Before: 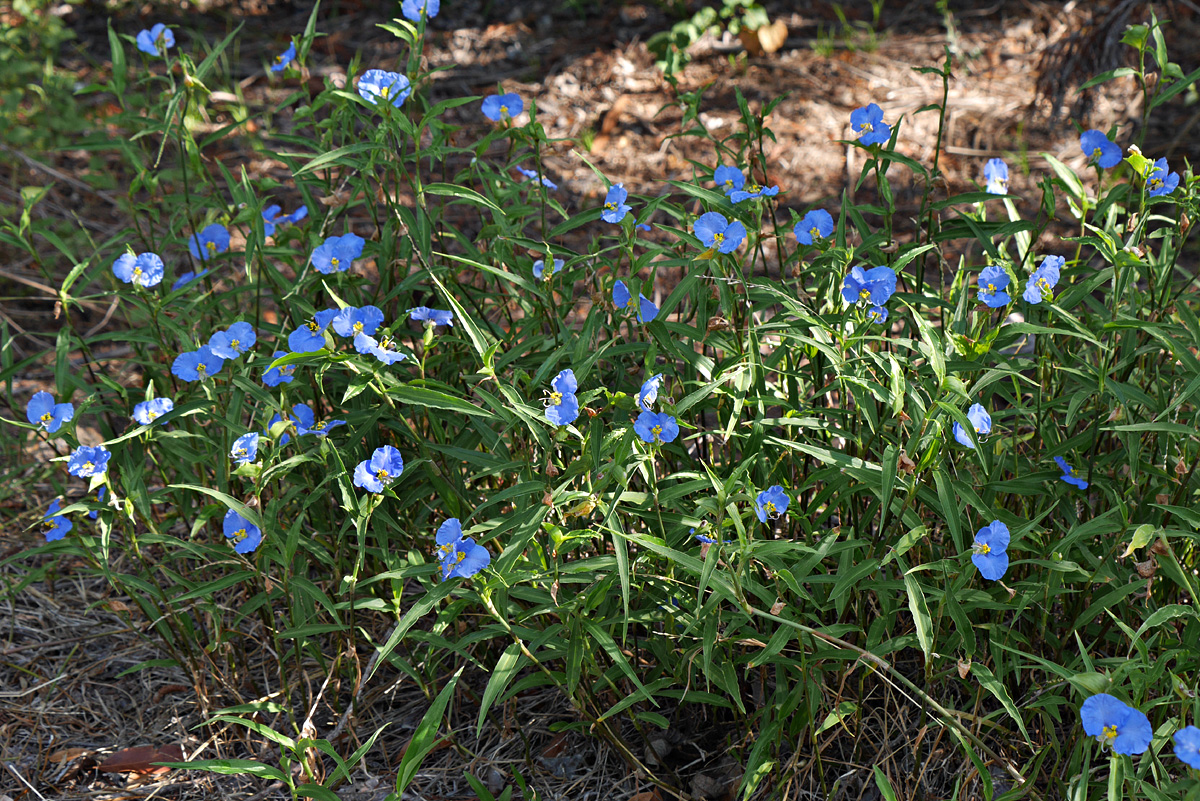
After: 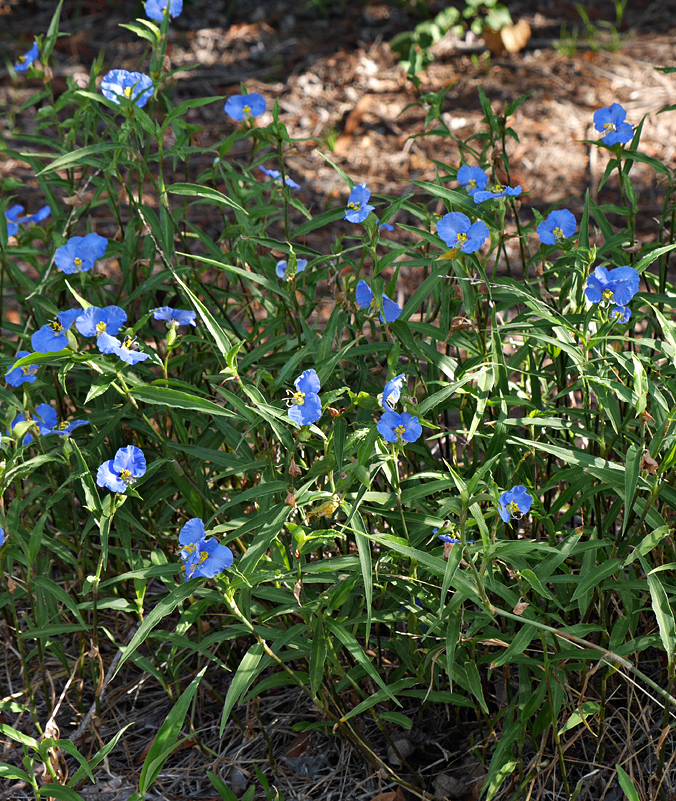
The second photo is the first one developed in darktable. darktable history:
crop: left 21.49%, right 22.175%
